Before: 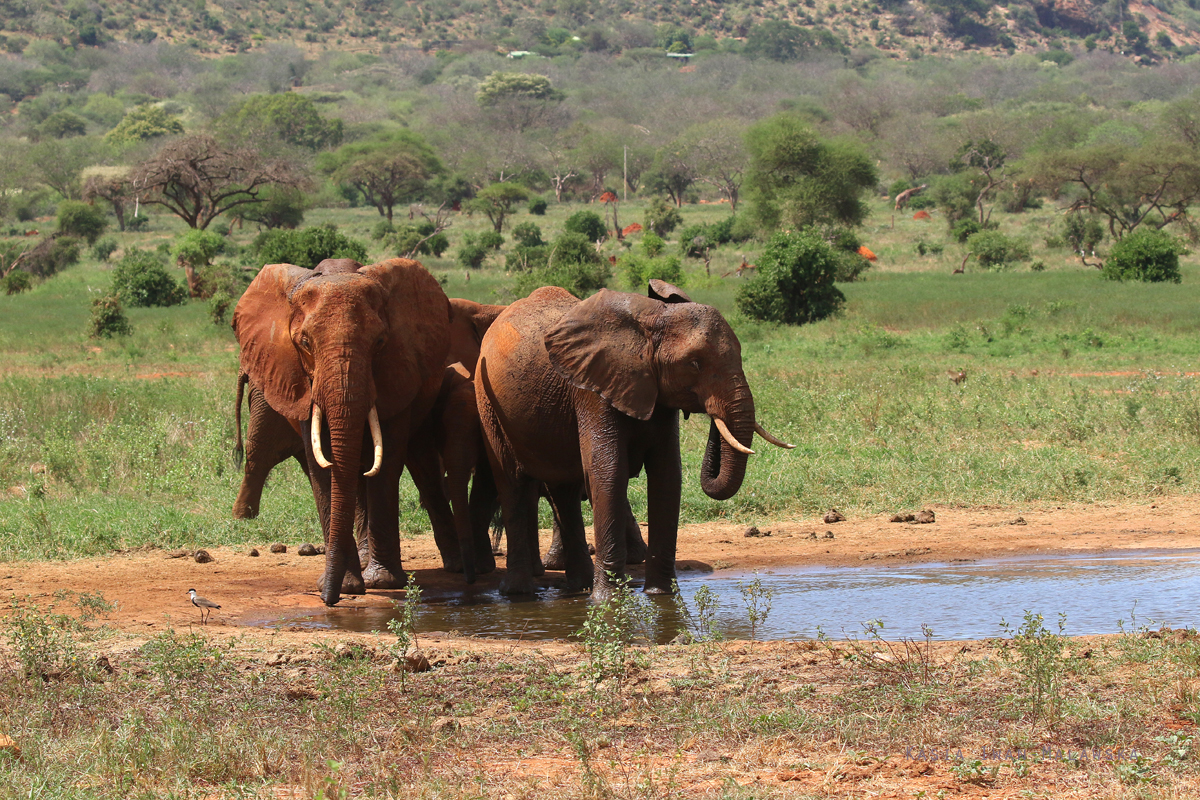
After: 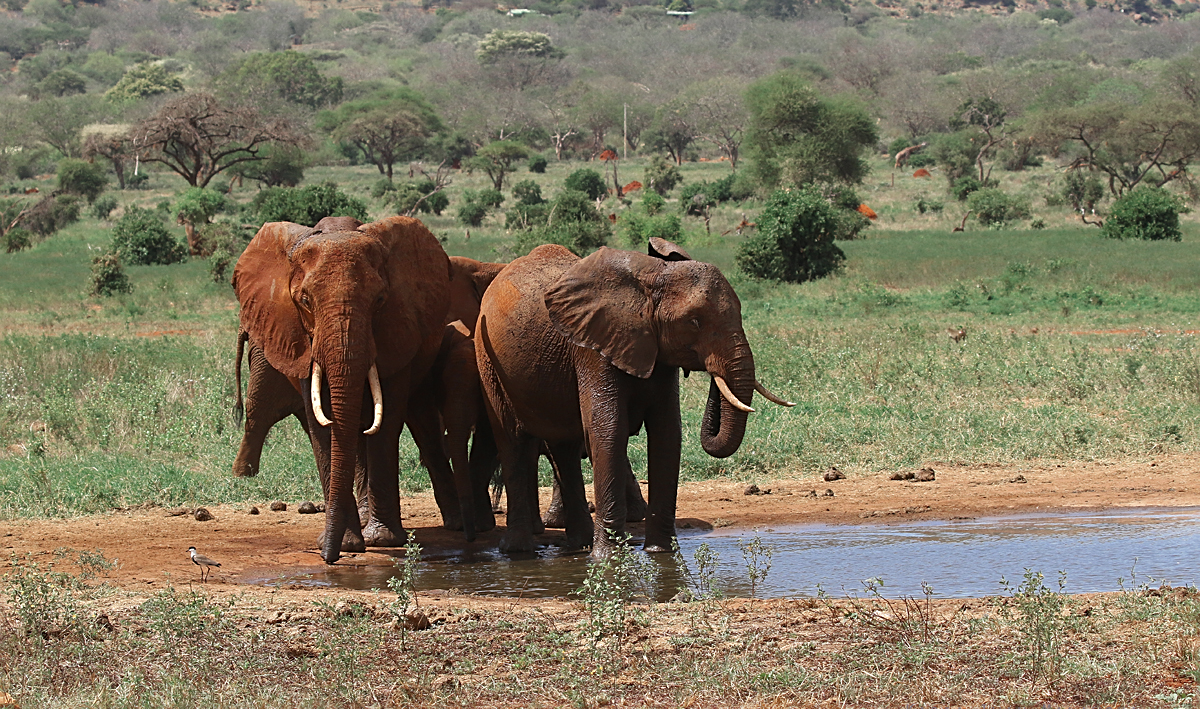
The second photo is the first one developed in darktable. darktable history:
color zones: curves: ch0 [(0, 0.5) (0.125, 0.4) (0.25, 0.5) (0.375, 0.4) (0.5, 0.4) (0.625, 0.35) (0.75, 0.35) (0.875, 0.5)]; ch1 [(0, 0.35) (0.125, 0.45) (0.25, 0.35) (0.375, 0.35) (0.5, 0.35) (0.625, 0.35) (0.75, 0.45) (0.875, 0.35)]; ch2 [(0, 0.6) (0.125, 0.5) (0.25, 0.5) (0.375, 0.6) (0.5, 0.6) (0.625, 0.5) (0.75, 0.5) (0.875, 0.5)]
sharpen: on, module defaults
crop and rotate: top 5.465%, bottom 5.802%
